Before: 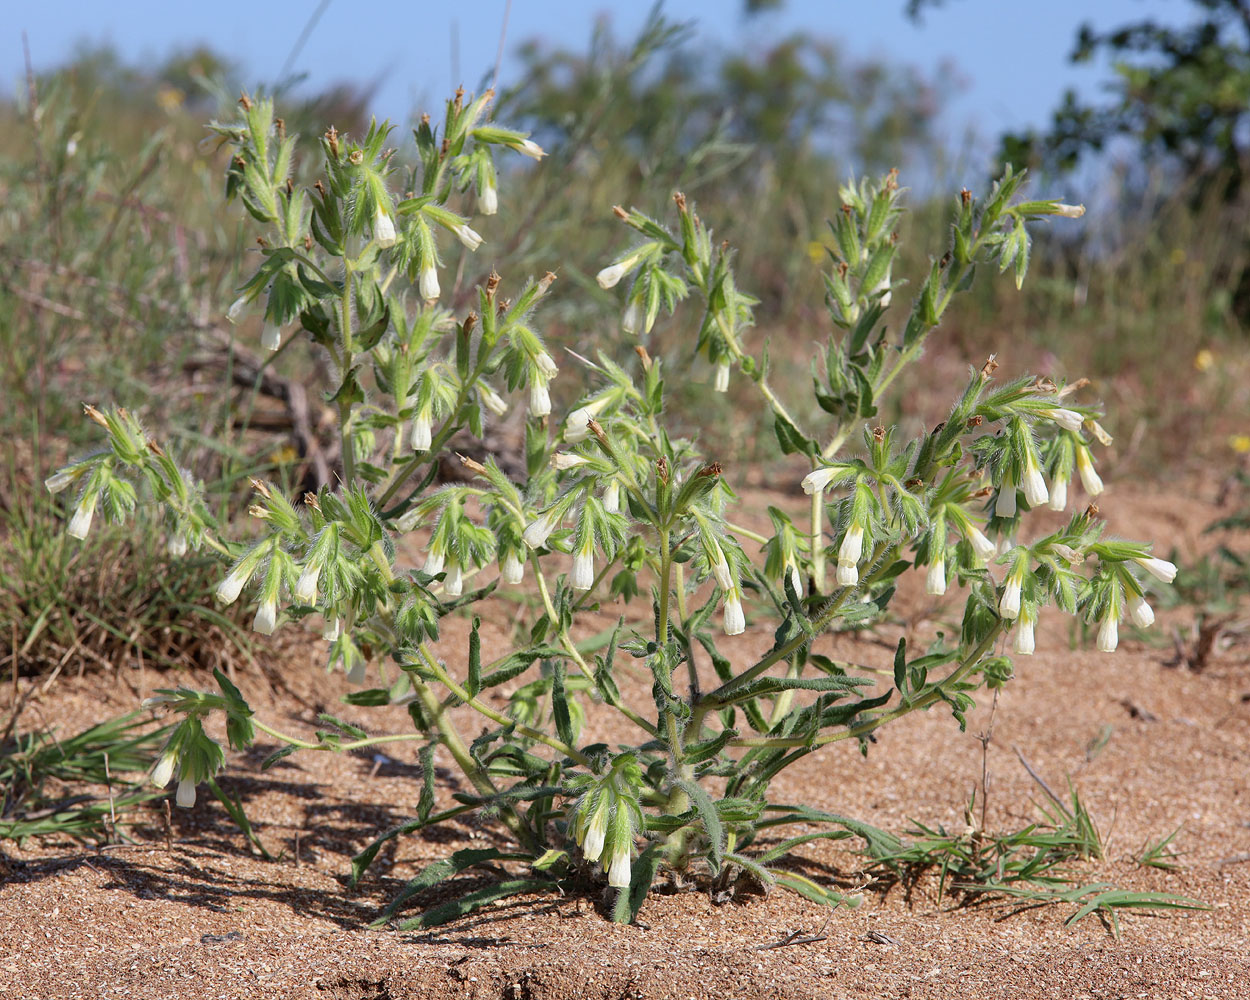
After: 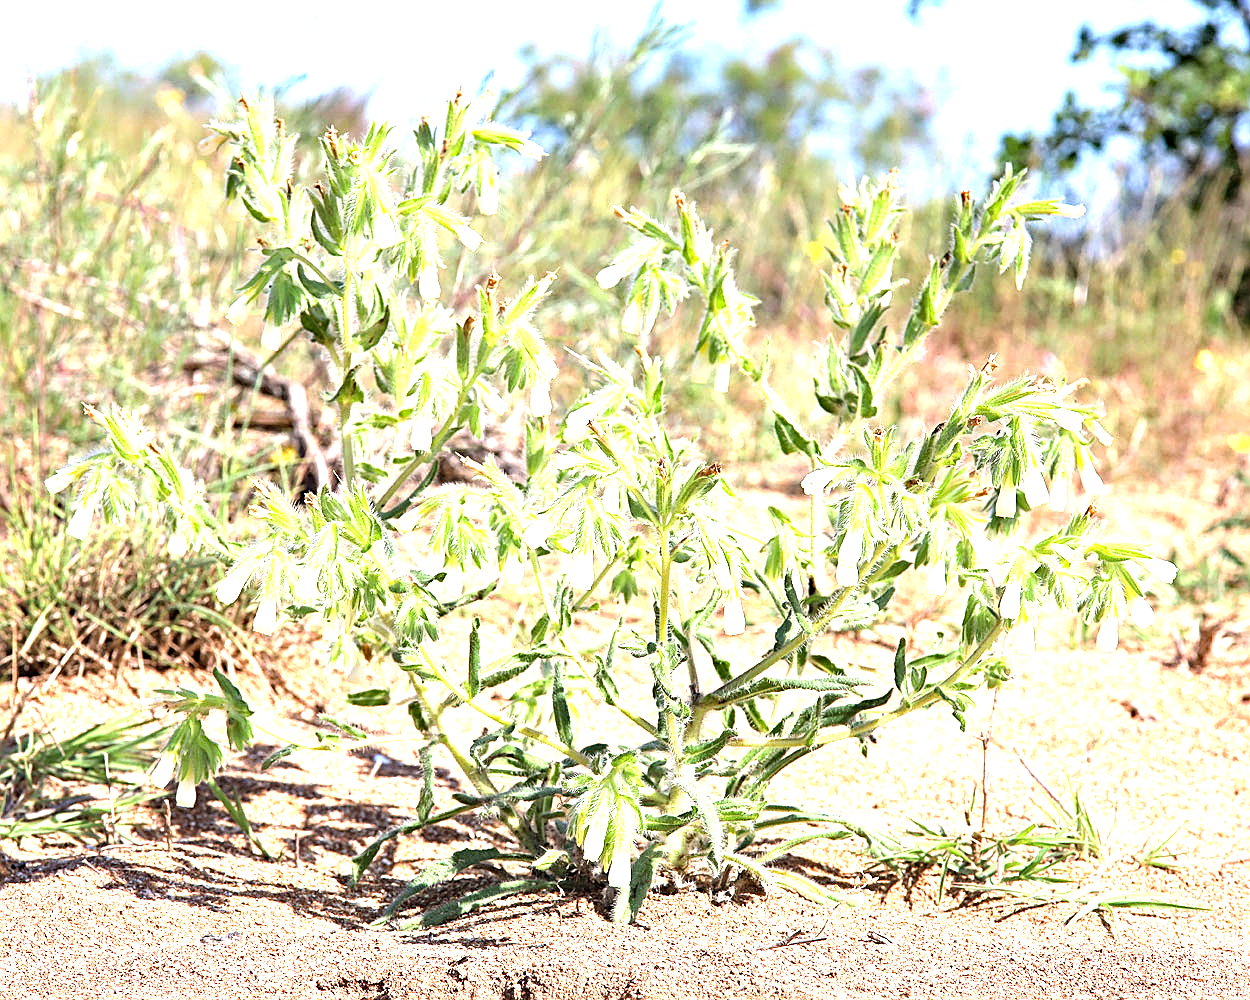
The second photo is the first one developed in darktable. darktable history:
exposure: black level correction 0, exposure 1.455 EV, compensate exposure bias true, compensate highlight preservation false
tone equalizer: -8 EV -0.765 EV, -7 EV -0.729 EV, -6 EV -0.574 EV, -5 EV -0.406 EV, -3 EV 0.392 EV, -2 EV 0.6 EV, -1 EV 0.696 EV, +0 EV 0.737 EV
haze removal: compatibility mode true, adaptive false
sharpen: on, module defaults
